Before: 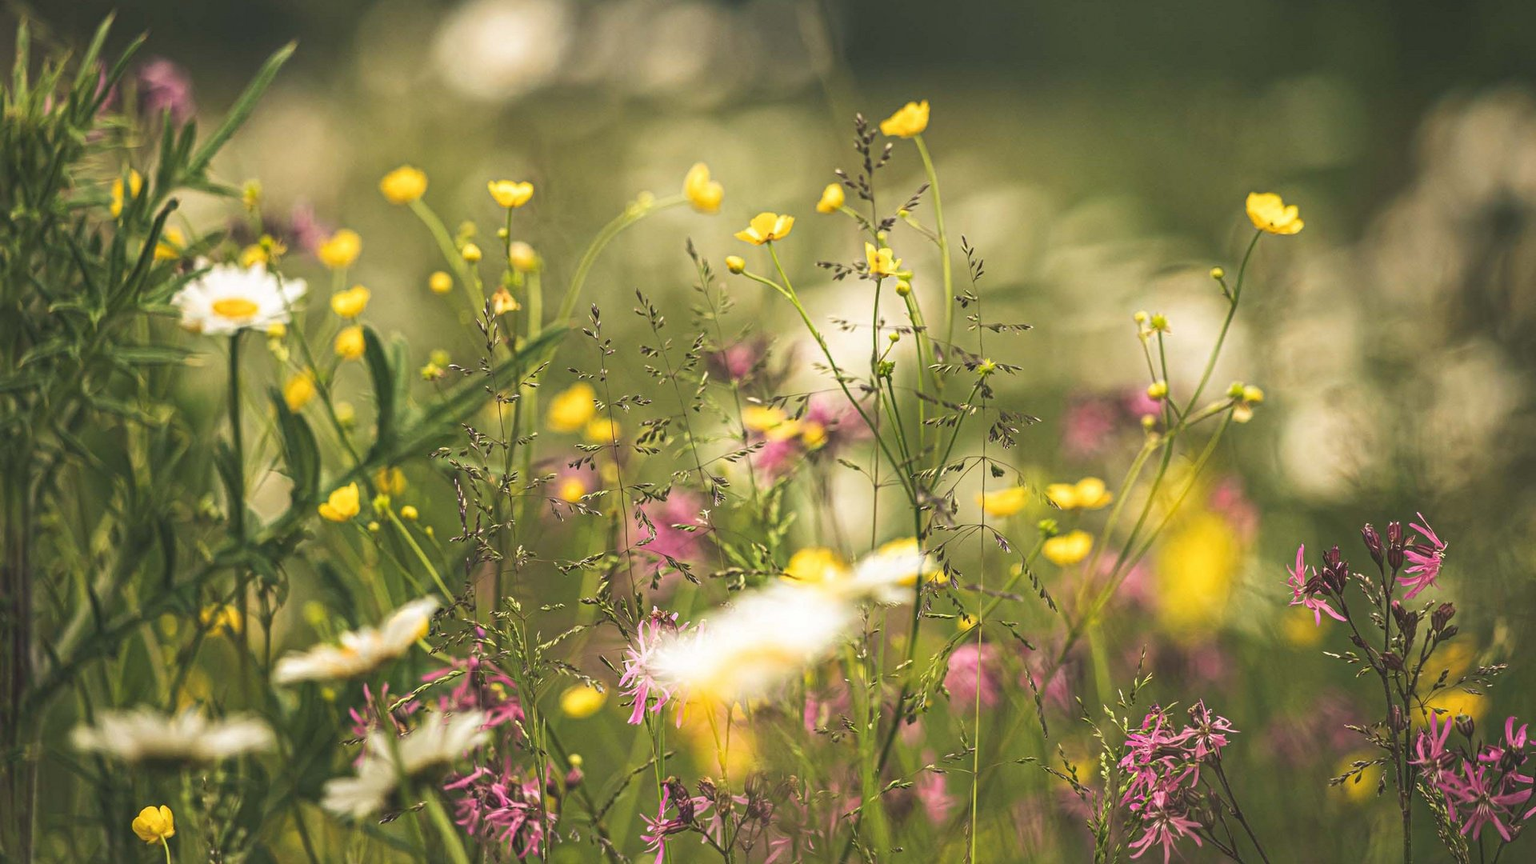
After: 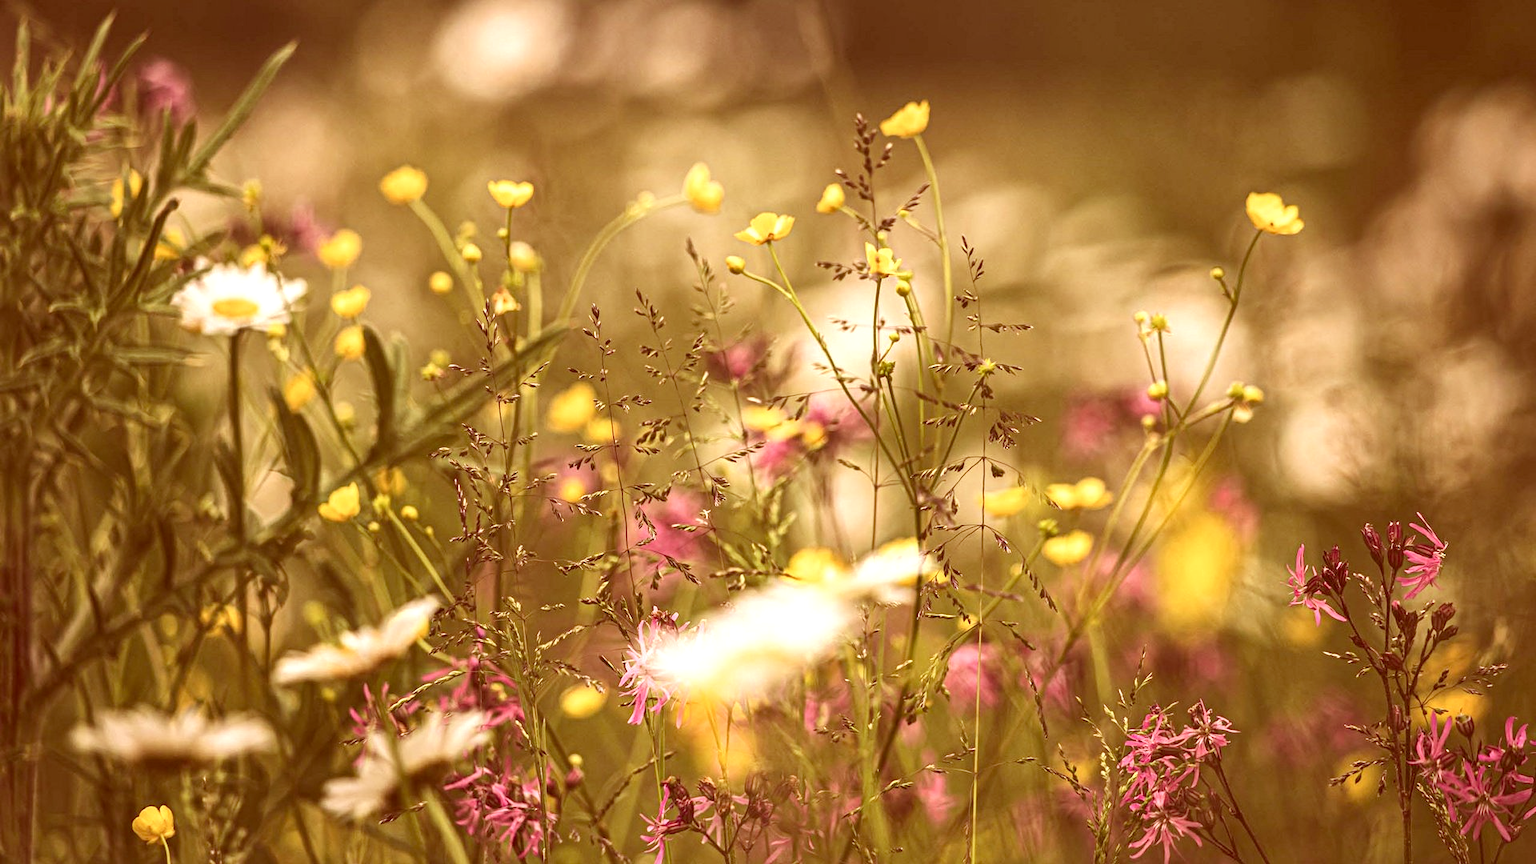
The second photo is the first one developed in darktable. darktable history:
exposure: exposure 0.207 EV, compensate highlight preservation false
local contrast: mode bilateral grid, contrast 20, coarseness 50, detail 120%, midtone range 0.2
color correction: highlights a* 9.03, highlights b* 8.71, shadows a* 40, shadows b* 40, saturation 0.8
